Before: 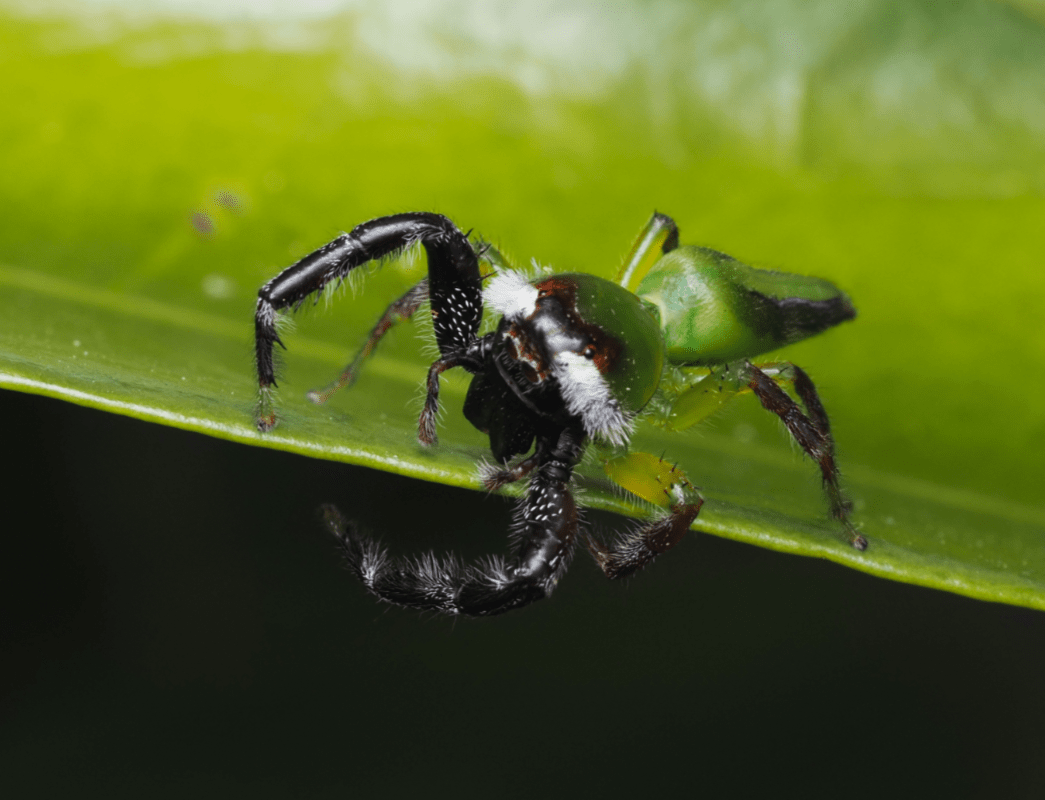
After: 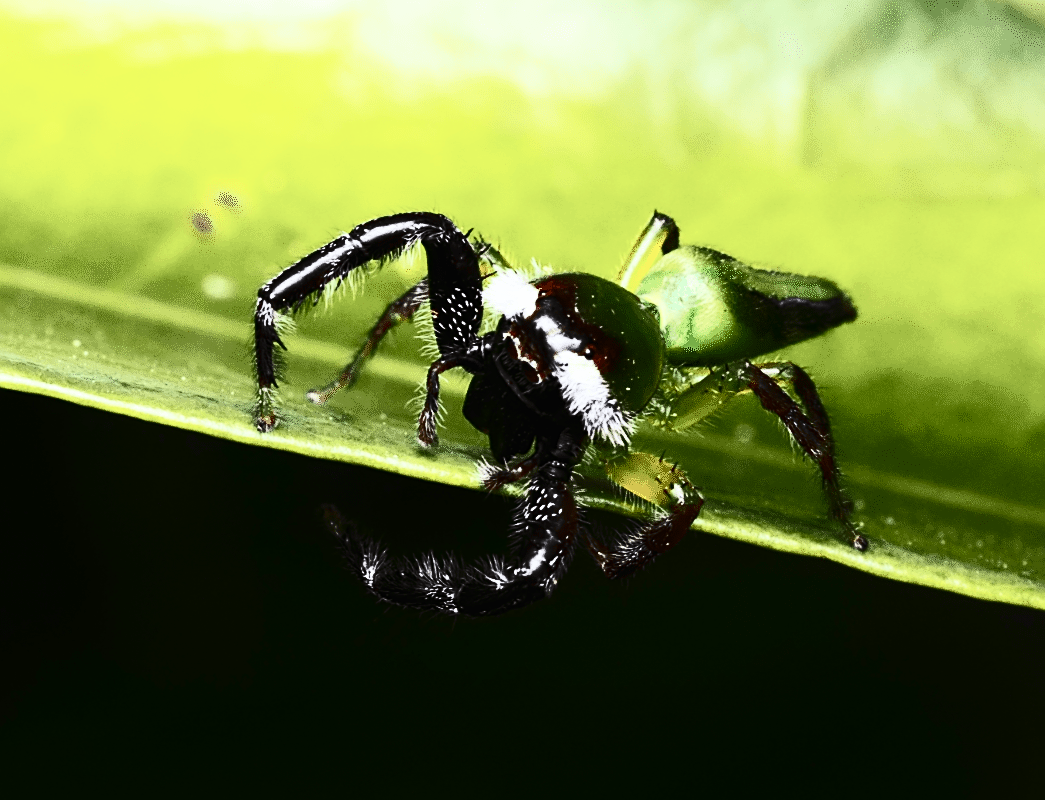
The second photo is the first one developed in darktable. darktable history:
sharpen: on, module defaults
contrast brightness saturation: contrast 0.93, brightness 0.2
